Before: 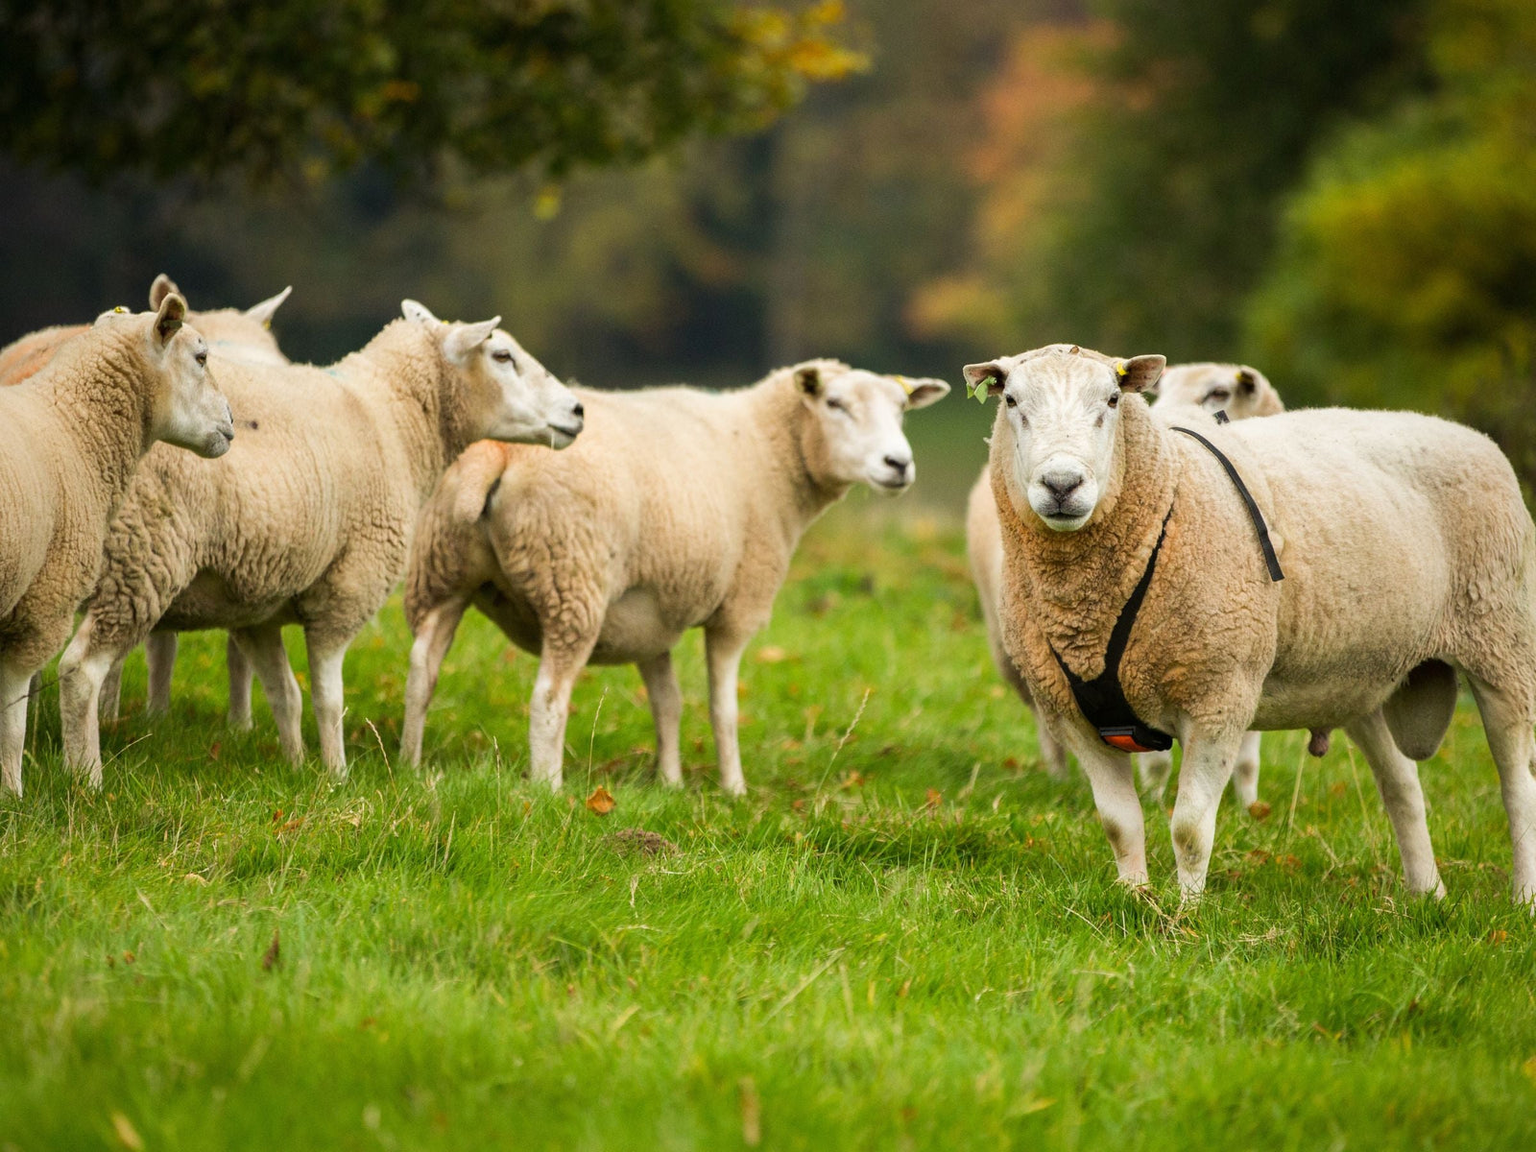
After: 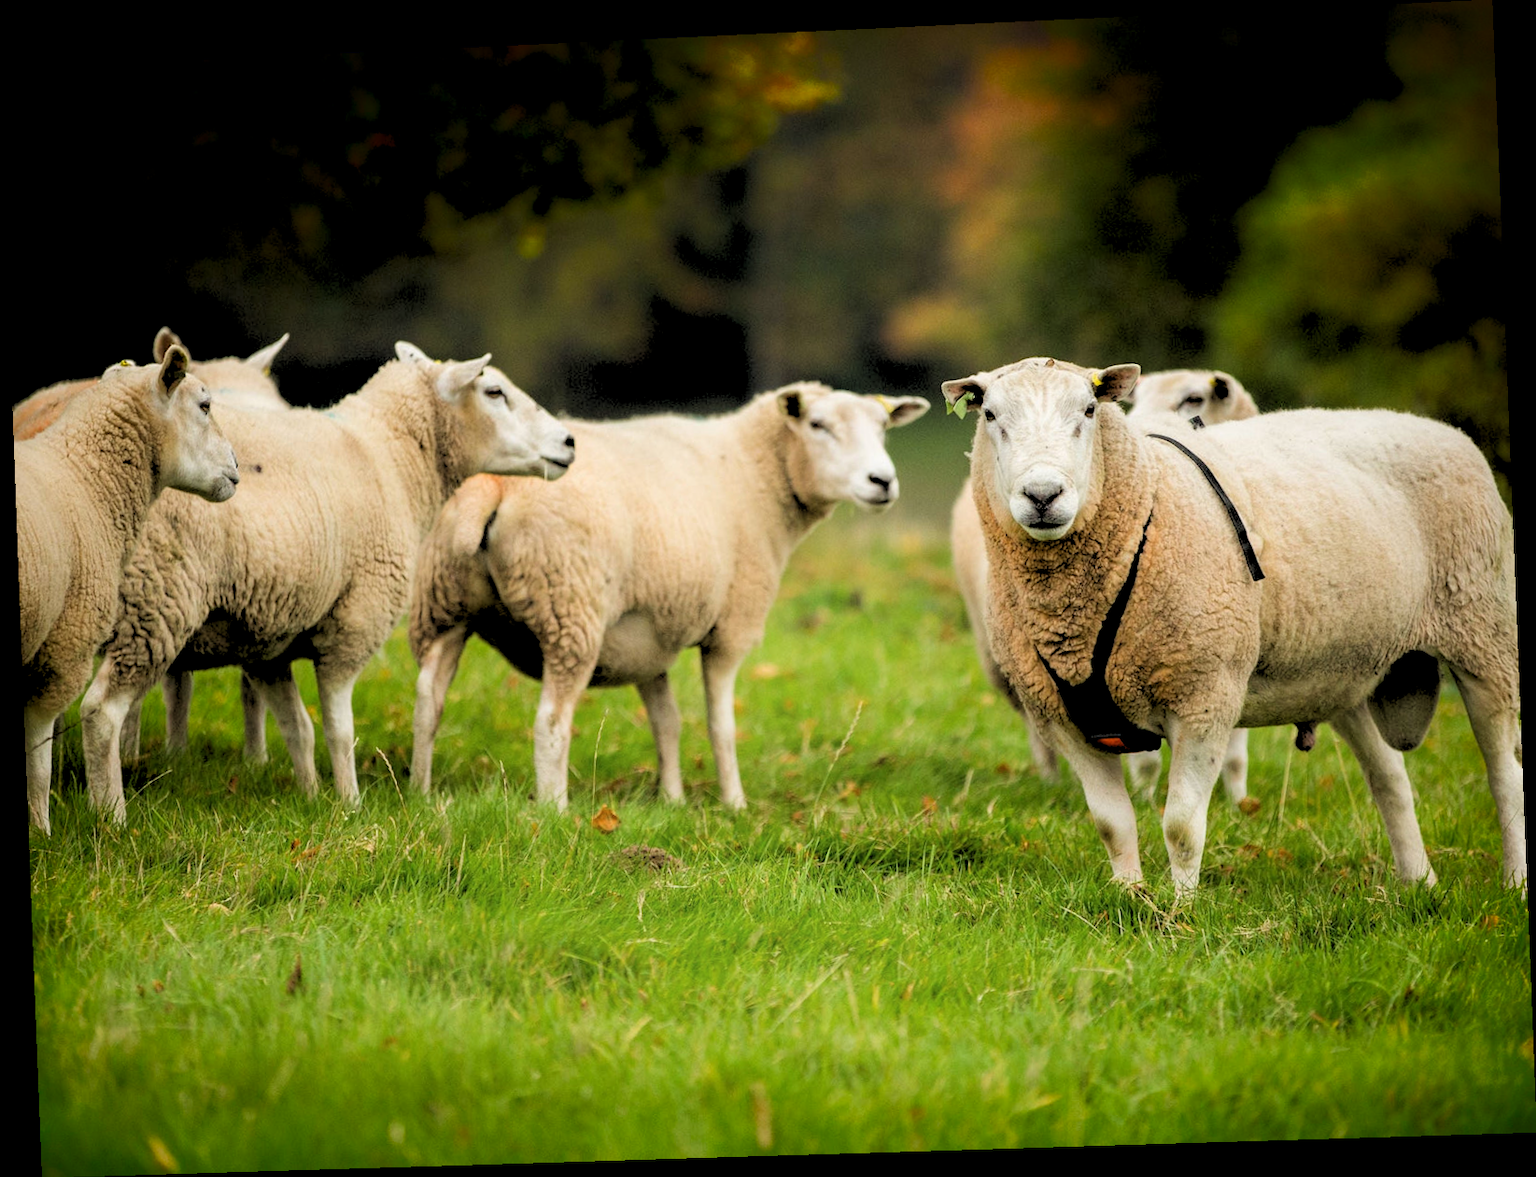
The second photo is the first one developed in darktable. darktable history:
rgb levels: levels [[0.029, 0.461, 0.922], [0, 0.5, 1], [0, 0.5, 1]]
shadows and highlights: shadows -54.3, highlights 86.09, soften with gaussian
exposure: exposure -0.153 EV, compensate highlight preservation false
rotate and perspective: rotation -2.22°, lens shift (horizontal) -0.022, automatic cropping off
